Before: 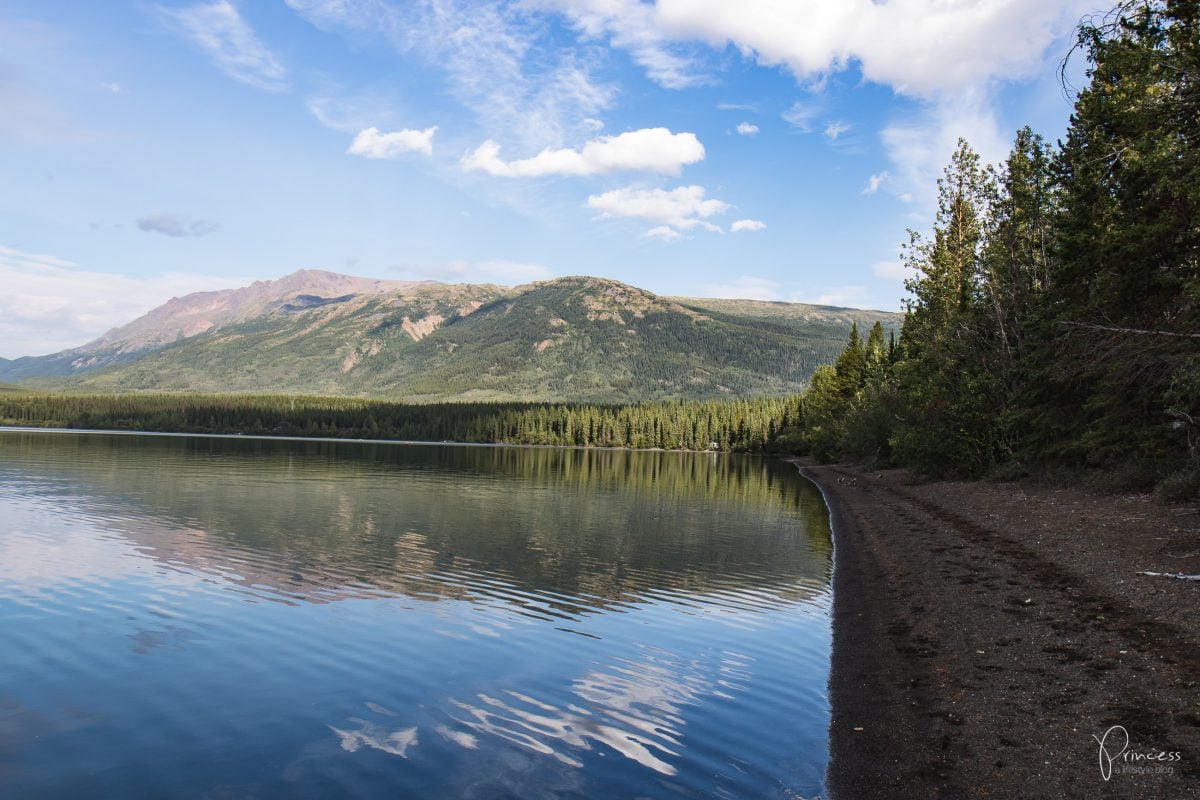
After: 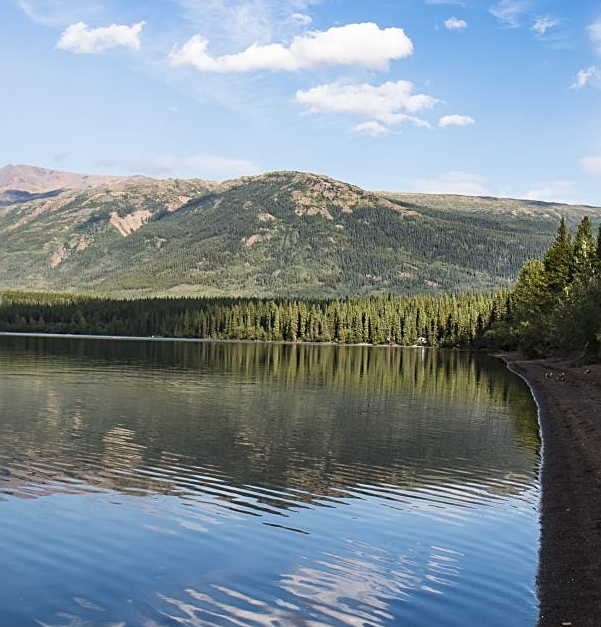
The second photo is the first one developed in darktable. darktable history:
crop and rotate: angle 0.018°, left 24.402%, top 13.157%, right 25.463%, bottom 8.419%
sharpen: on, module defaults
